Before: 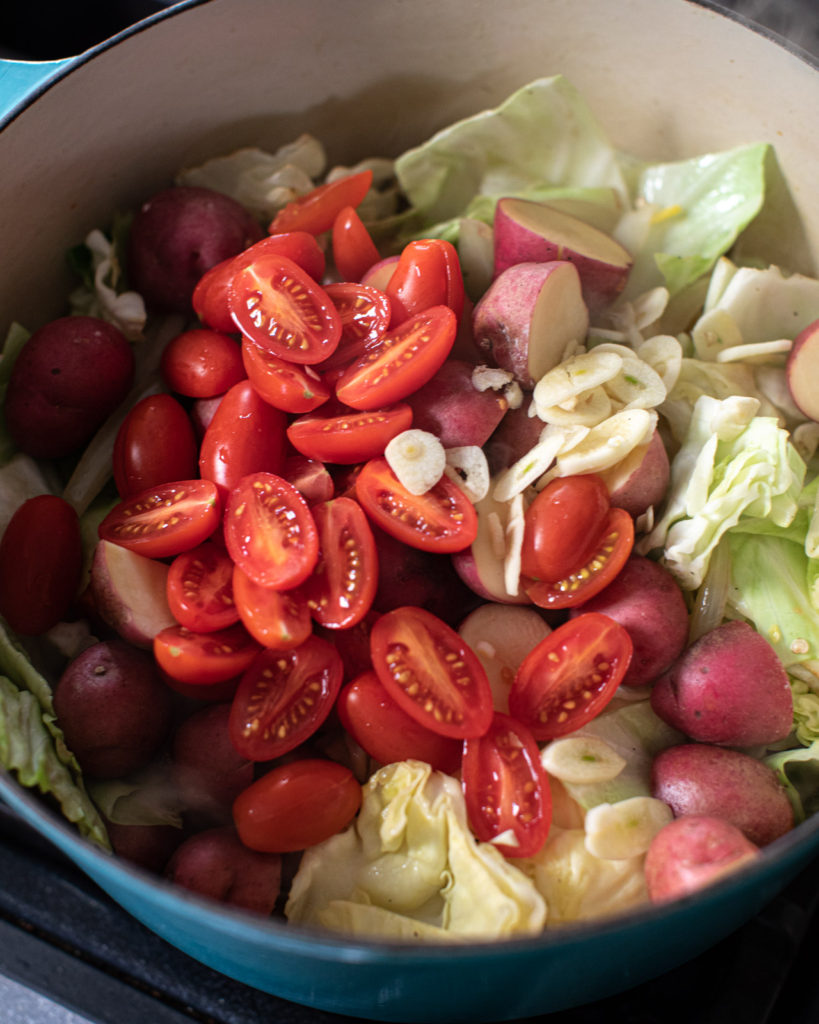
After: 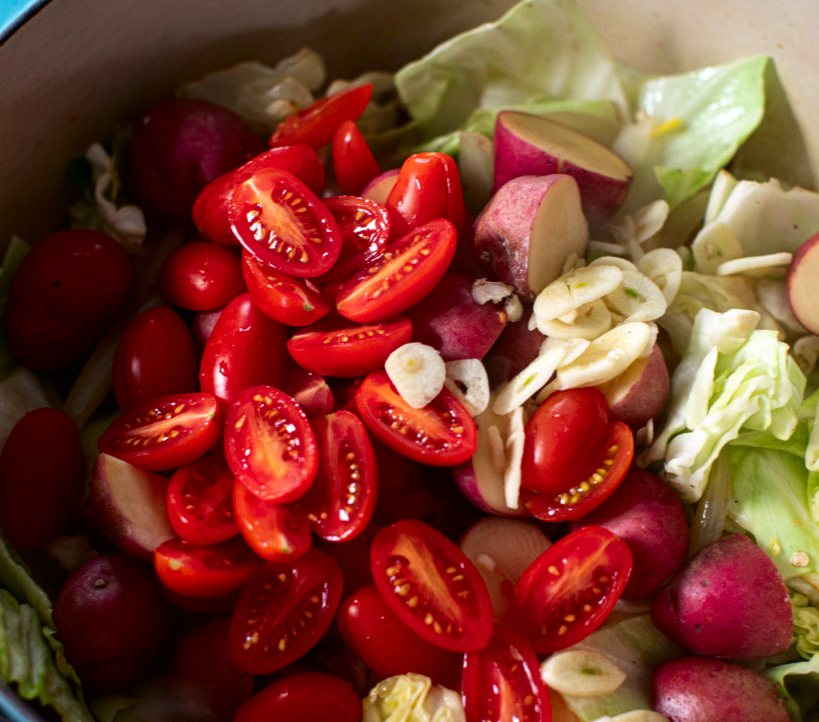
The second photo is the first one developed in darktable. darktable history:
contrast brightness saturation: contrast 0.123, brightness -0.122, saturation 0.195
crop and rotate: top 8.502%, bottom 20.966%
